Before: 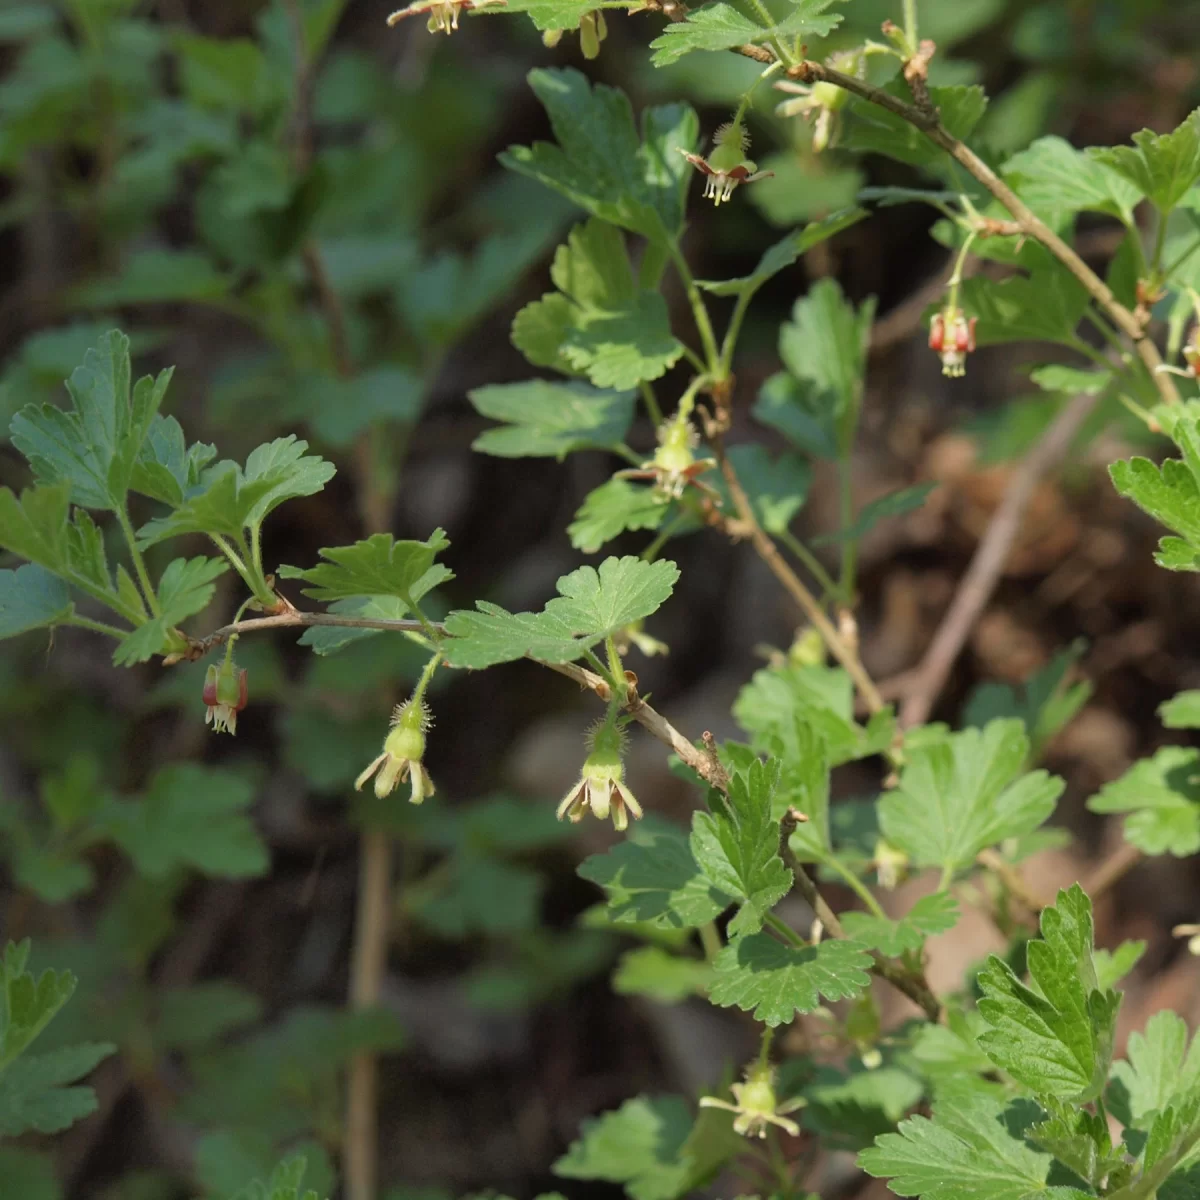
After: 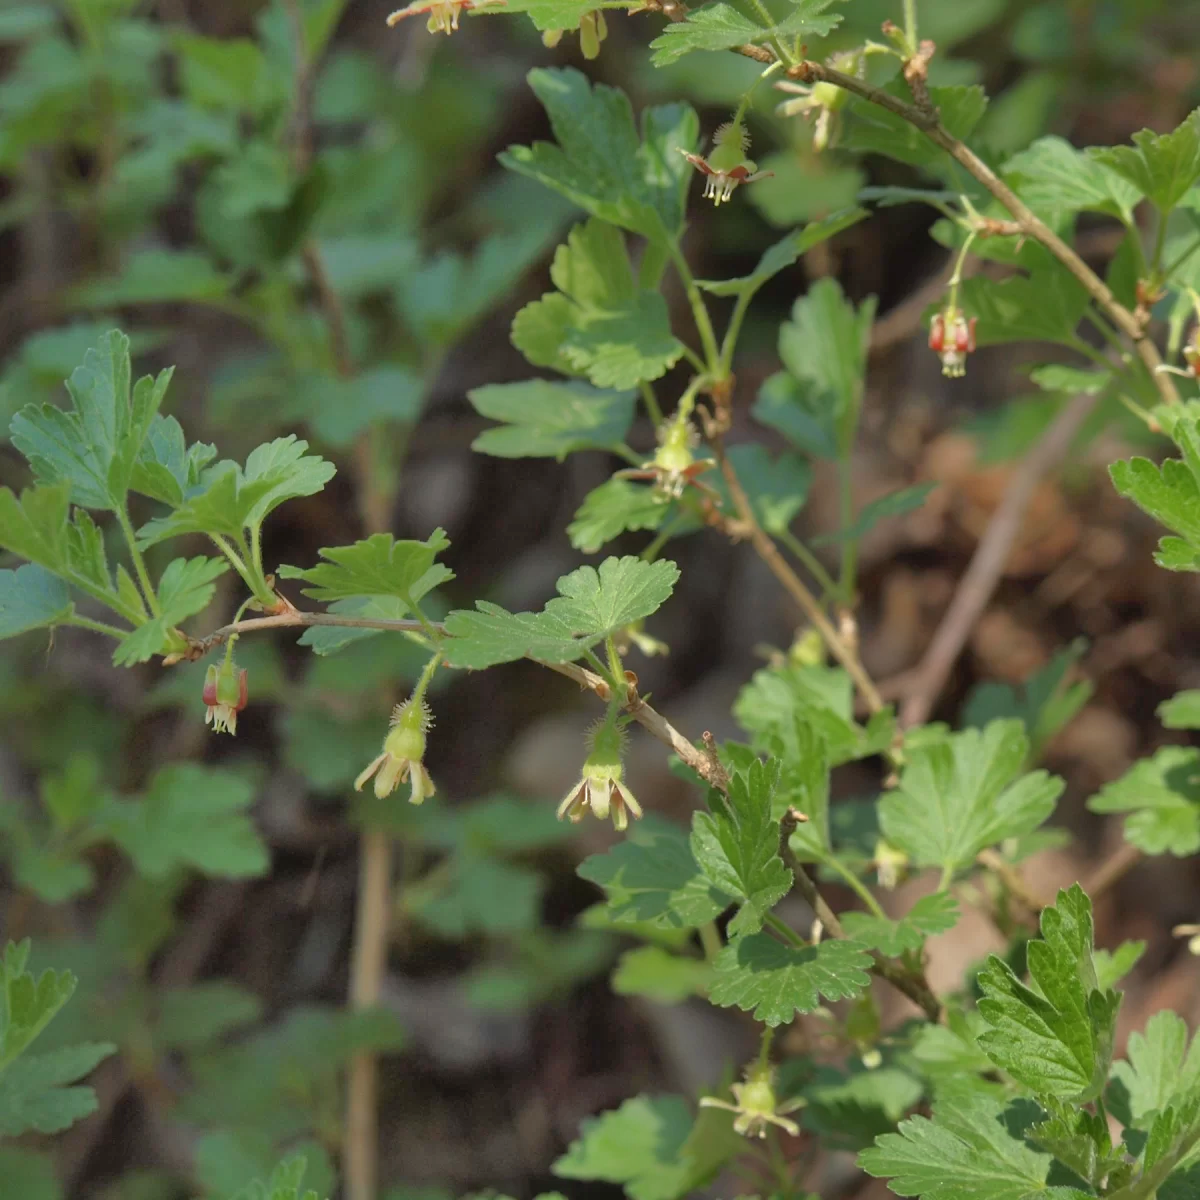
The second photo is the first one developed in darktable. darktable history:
shadows and highlights: on, module defaults
tone equalizer: -7 EV -0.63 EV, -6 EV 1 EV, -5 EV -0.45 EV, -4 EV 0.43 EV, -3 EV 0.41 EV, -2 EV 0.15 EV, -1 EV -0.15 EV, +0 EV -0.39 EV, smoothing diameter 25%, edges refinement/feathering 10, preserve details guided filter
